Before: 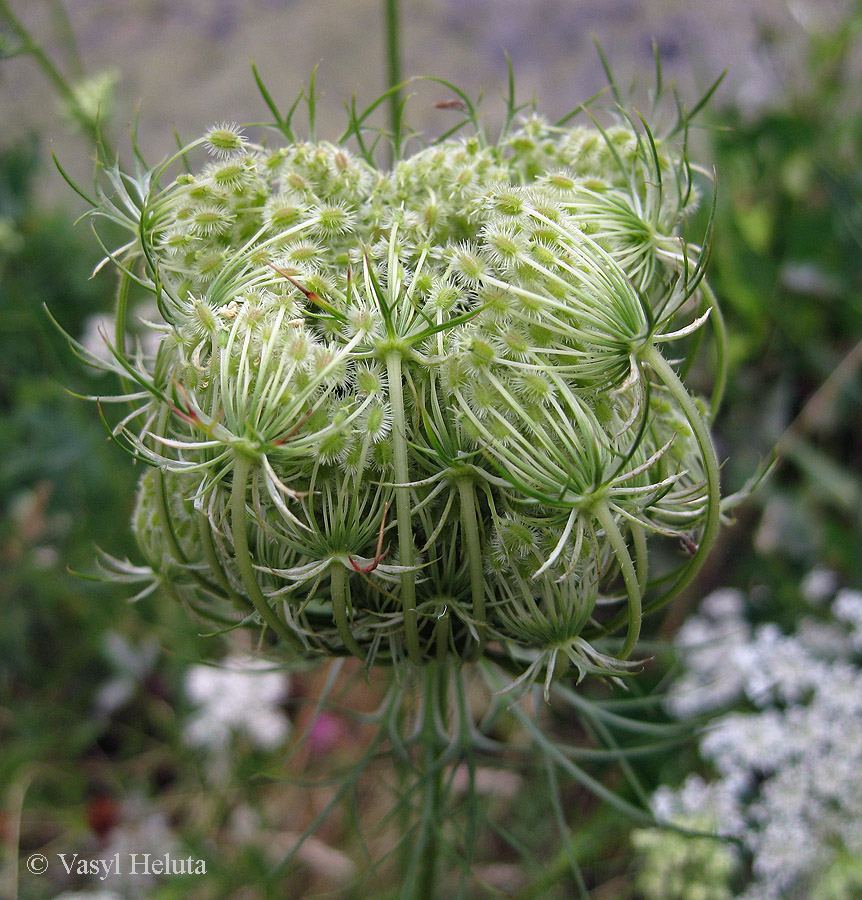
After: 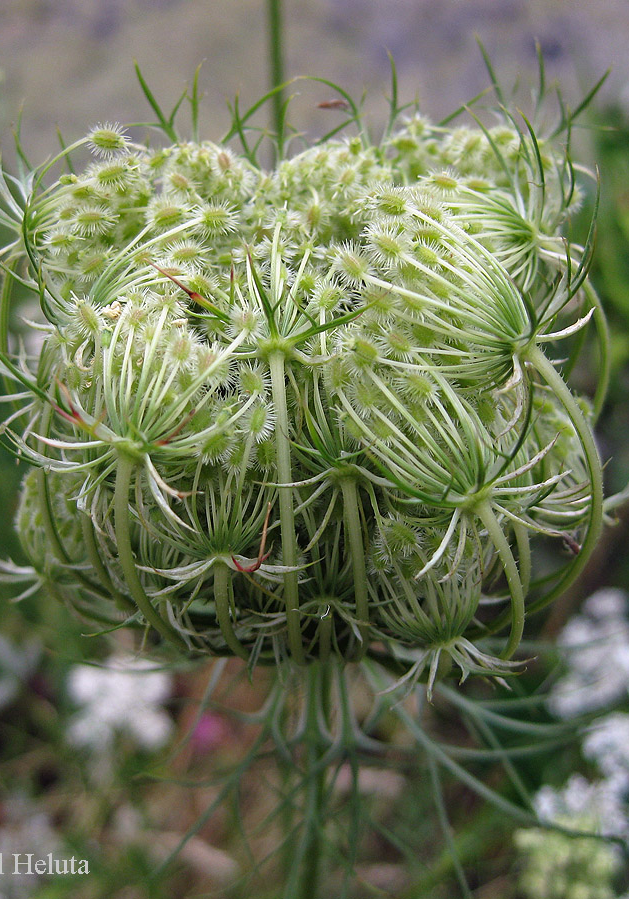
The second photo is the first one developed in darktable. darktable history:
crop: left 13.649%, right 13.3%
